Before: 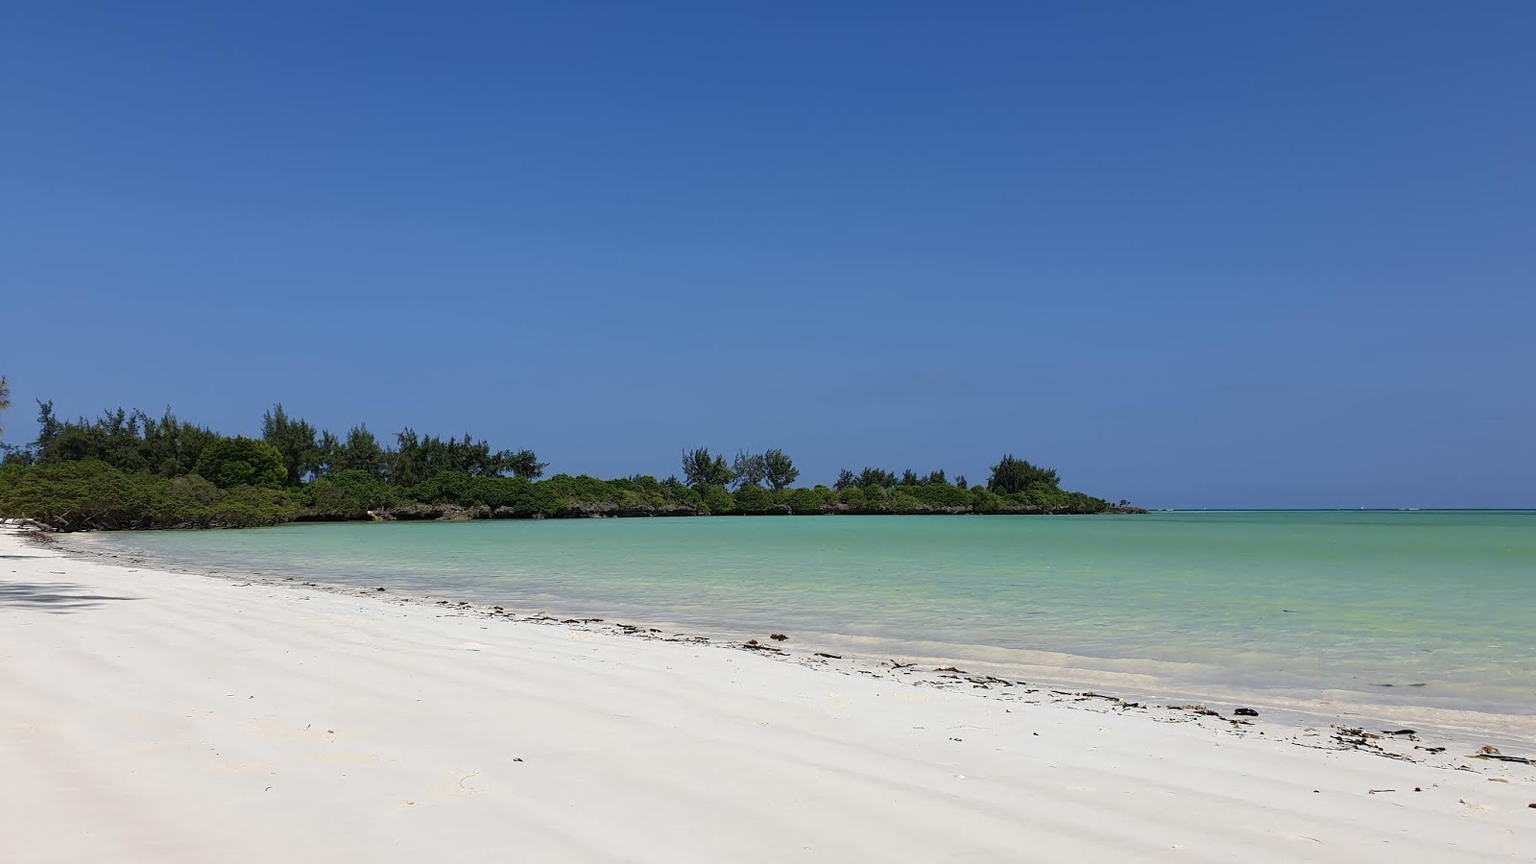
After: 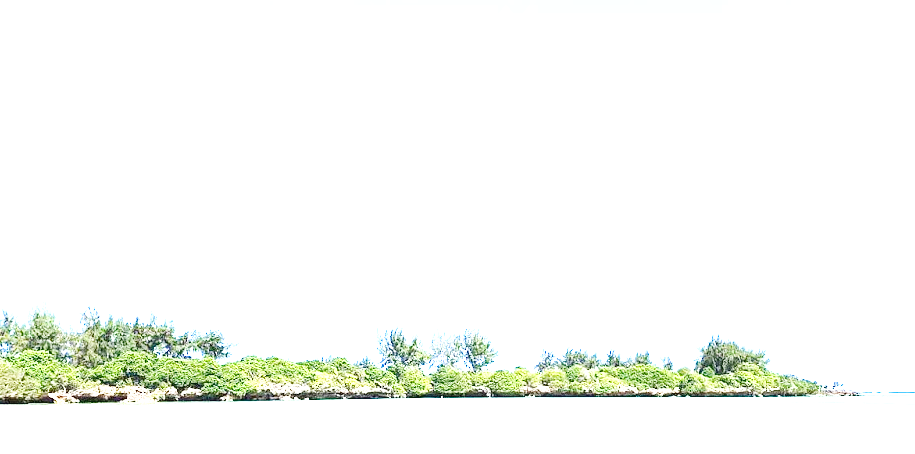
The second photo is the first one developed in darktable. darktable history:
exposure: black level correction 0, exposure 4 EV, compensate exposure bias true, compensate highlight preservation false
crop: left 20.932%, top 15.471%, right 21.848%, bottom 34.081%
base curve: curves: ch0 [(0, 0) (0.032, 0.025) (0.121, 0.166) (0.206, 0.329) (0.605, 0.79) (1, 1)], preserve colors none
